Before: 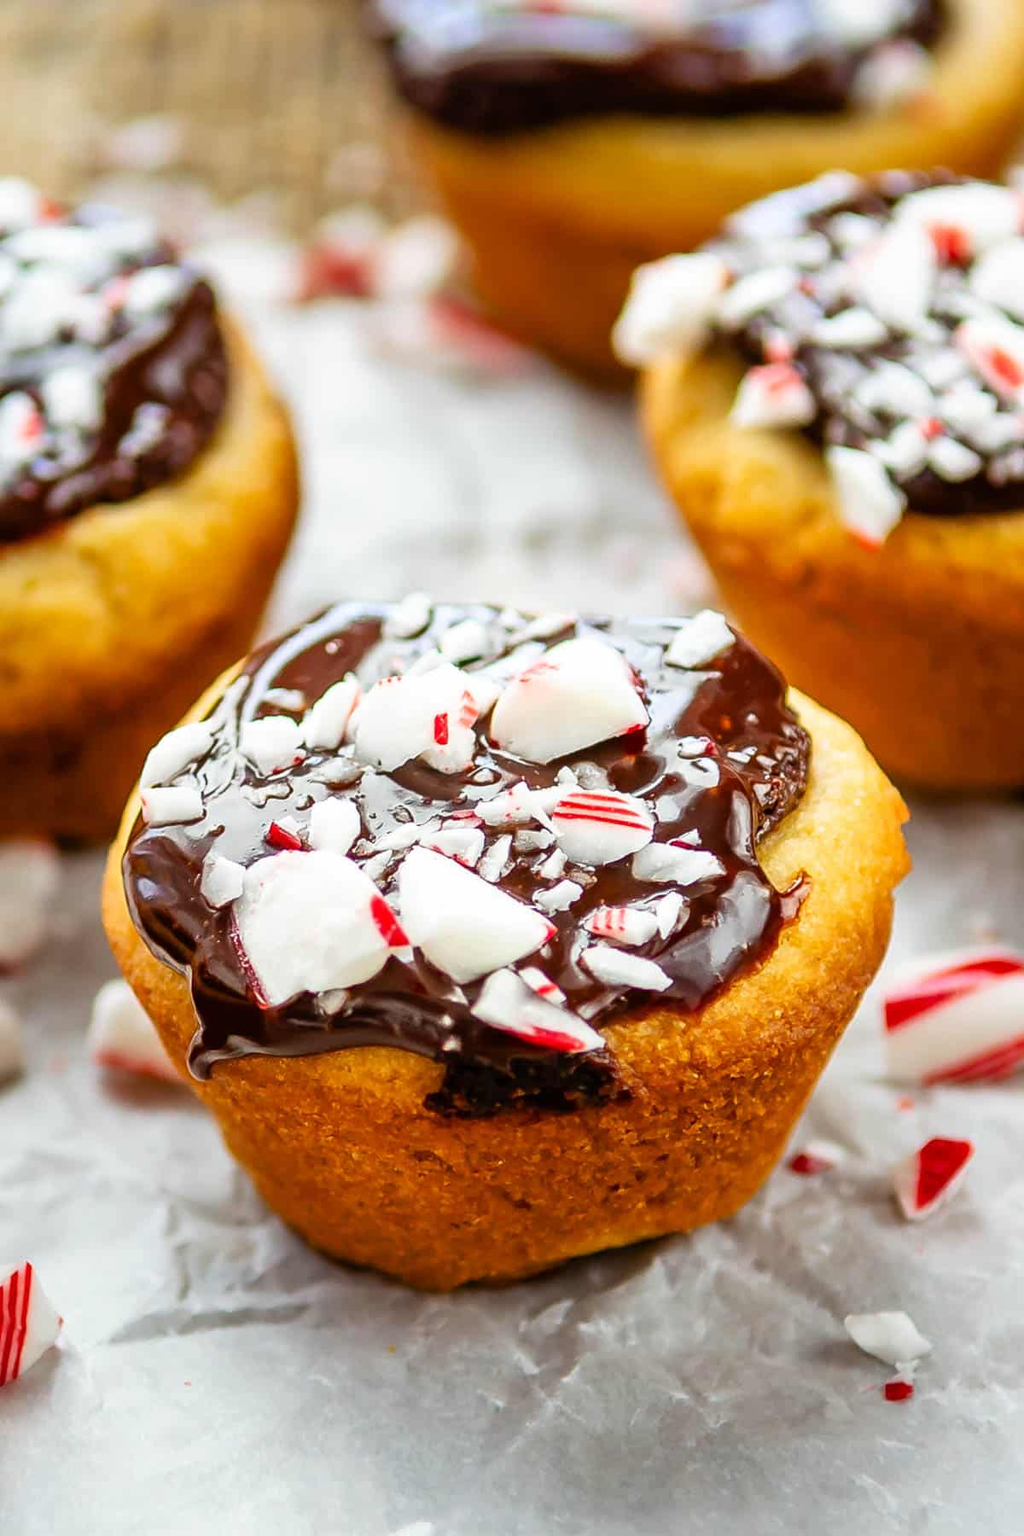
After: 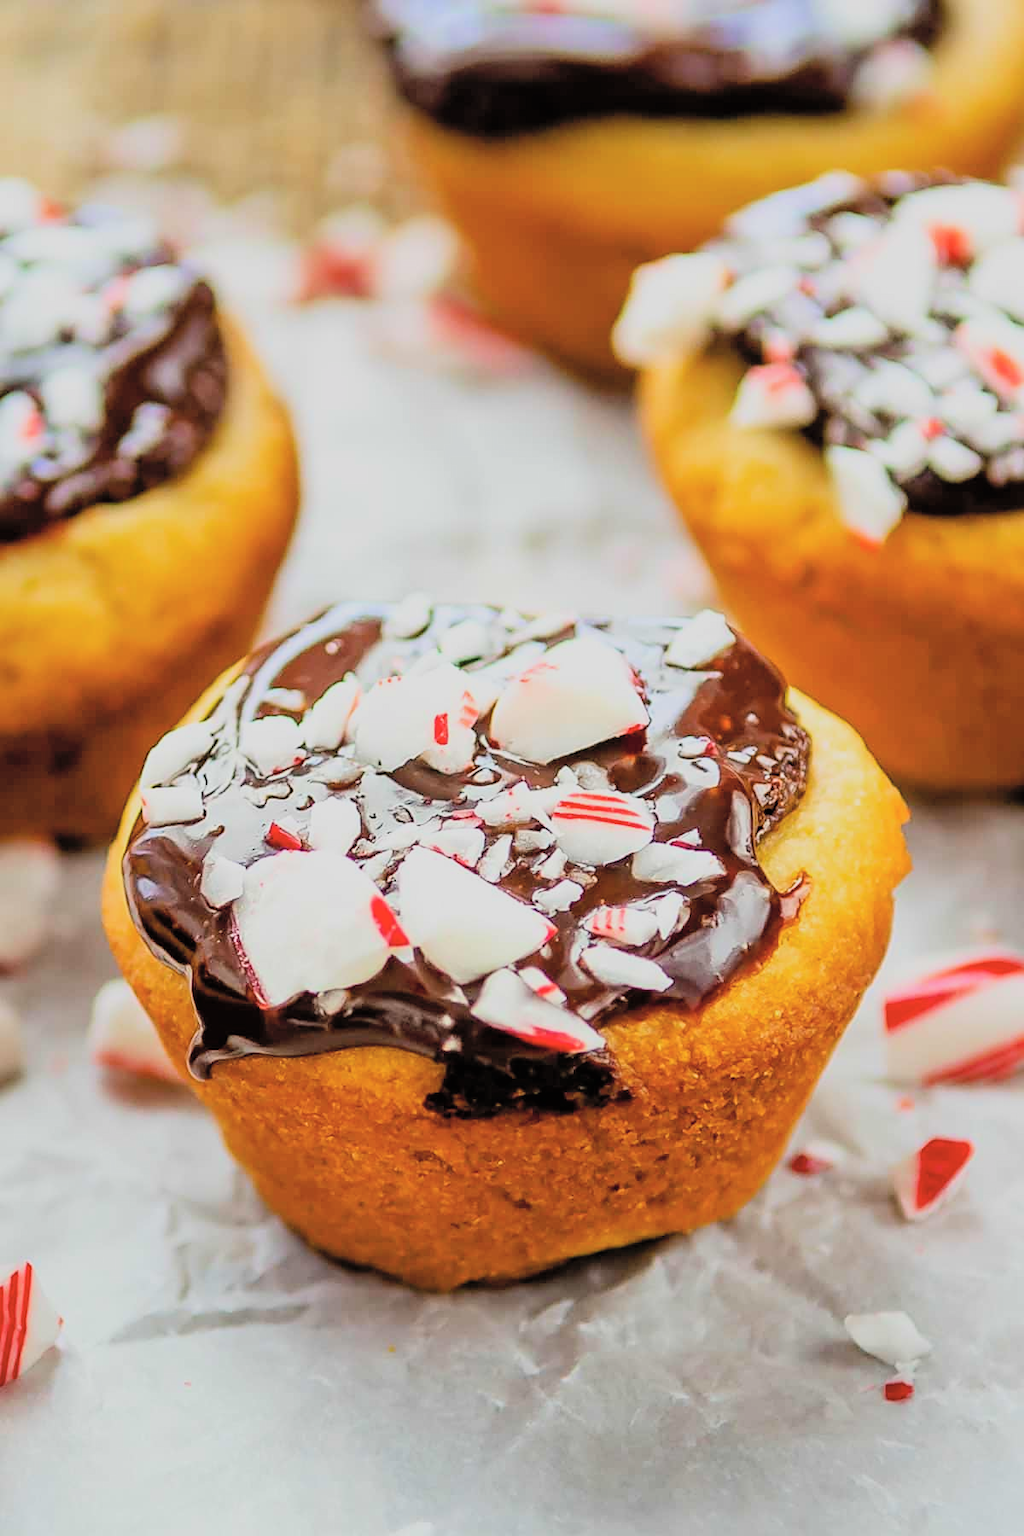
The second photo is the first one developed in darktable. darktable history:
sharpen: amount 0.2
contrast brightness saturation: brightness 0.15
filmic rgb: black relative exposure -7.65 EV, white relative exposure 4.56 EV, hardness 3.61, color science v6 (2022)
color balance rgb: global vibrance 20%
